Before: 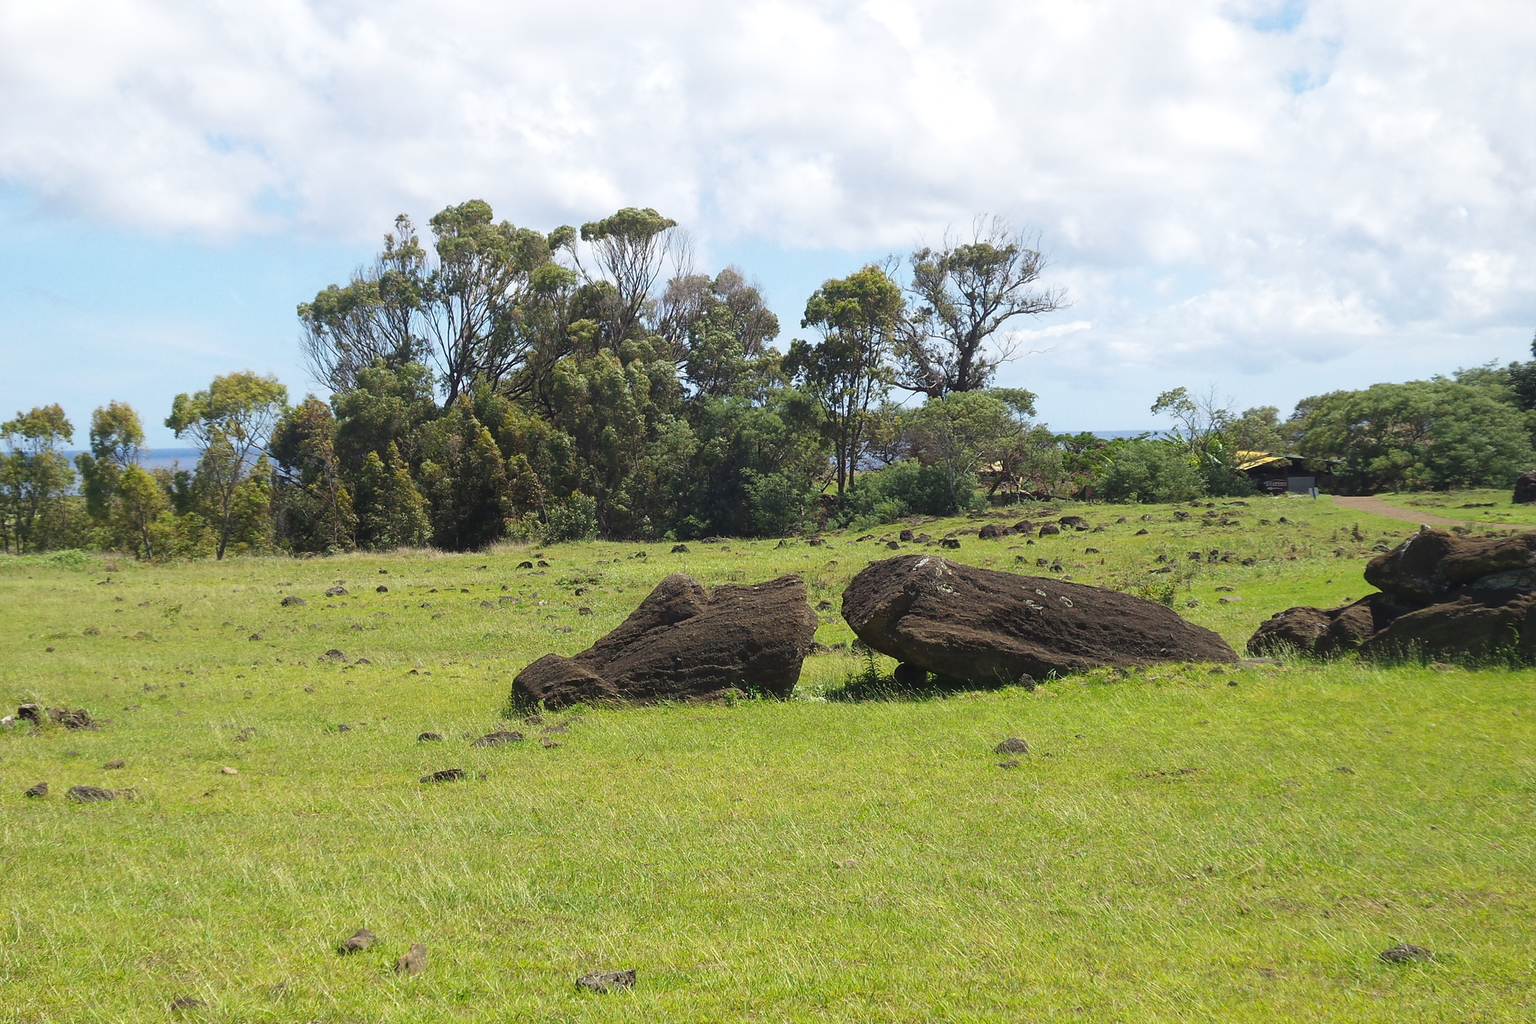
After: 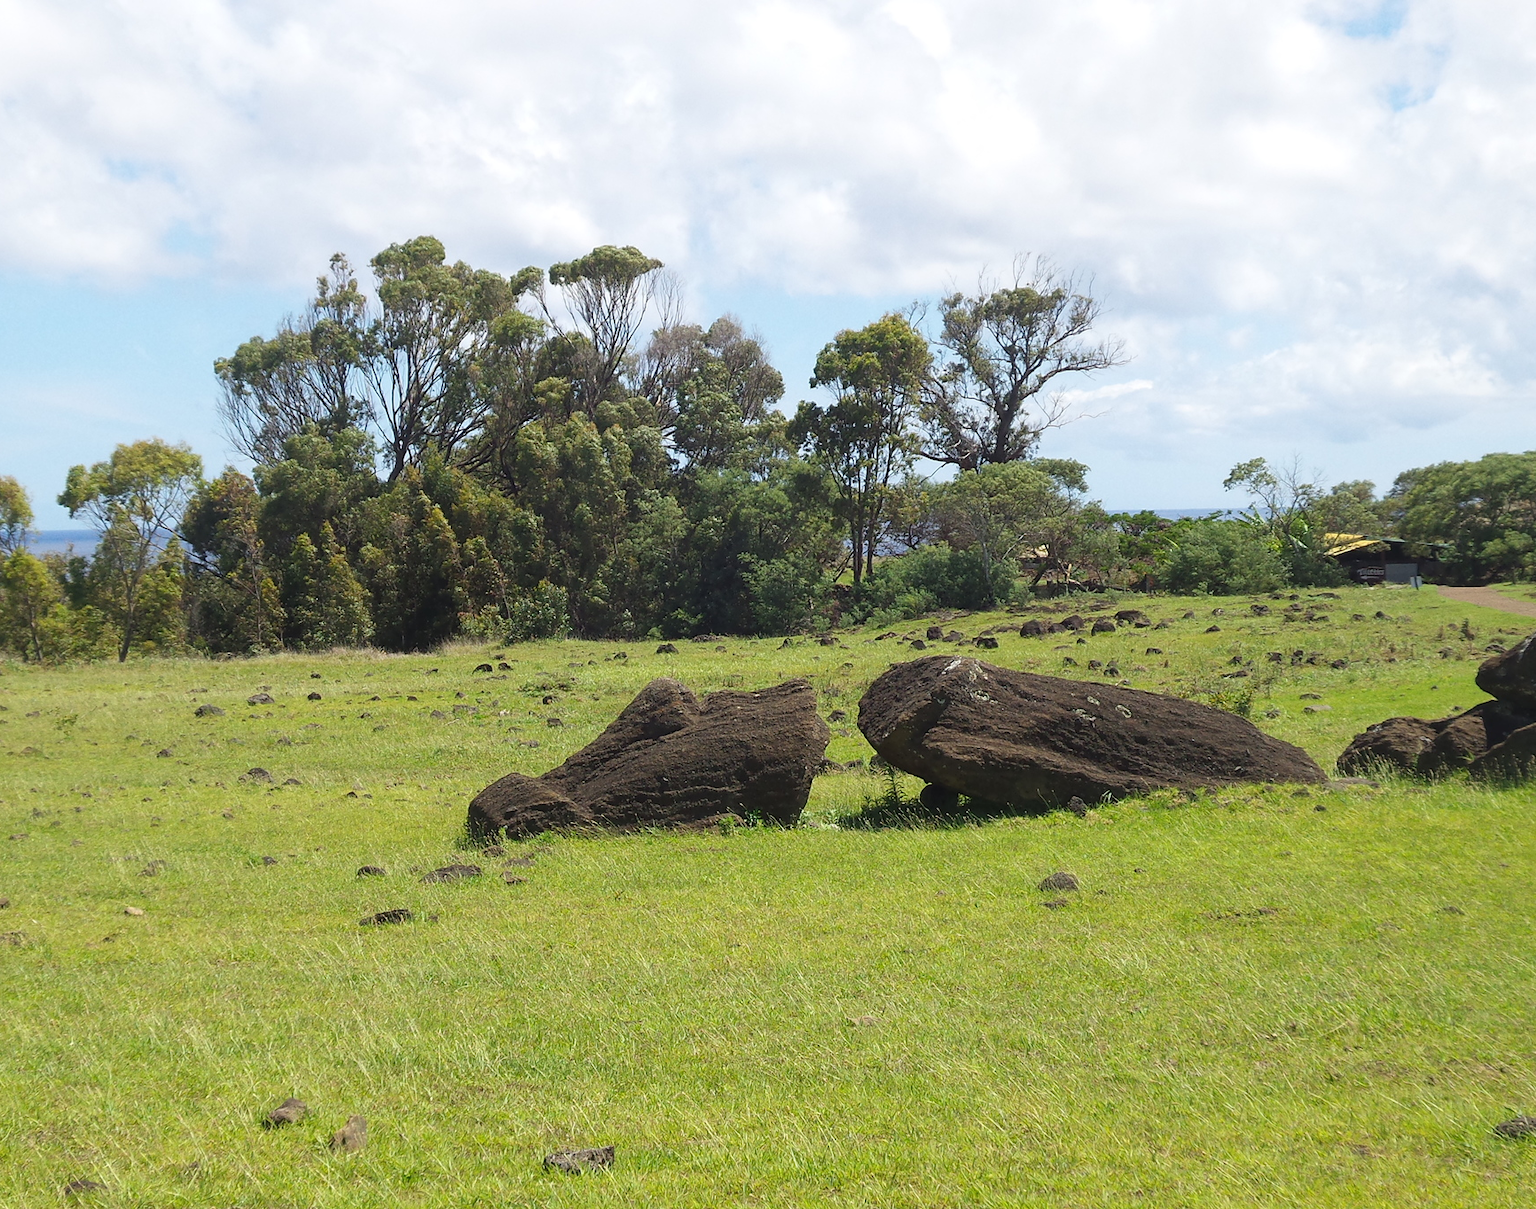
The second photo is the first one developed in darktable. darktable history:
crop: left 7.604%, right 7.804%
